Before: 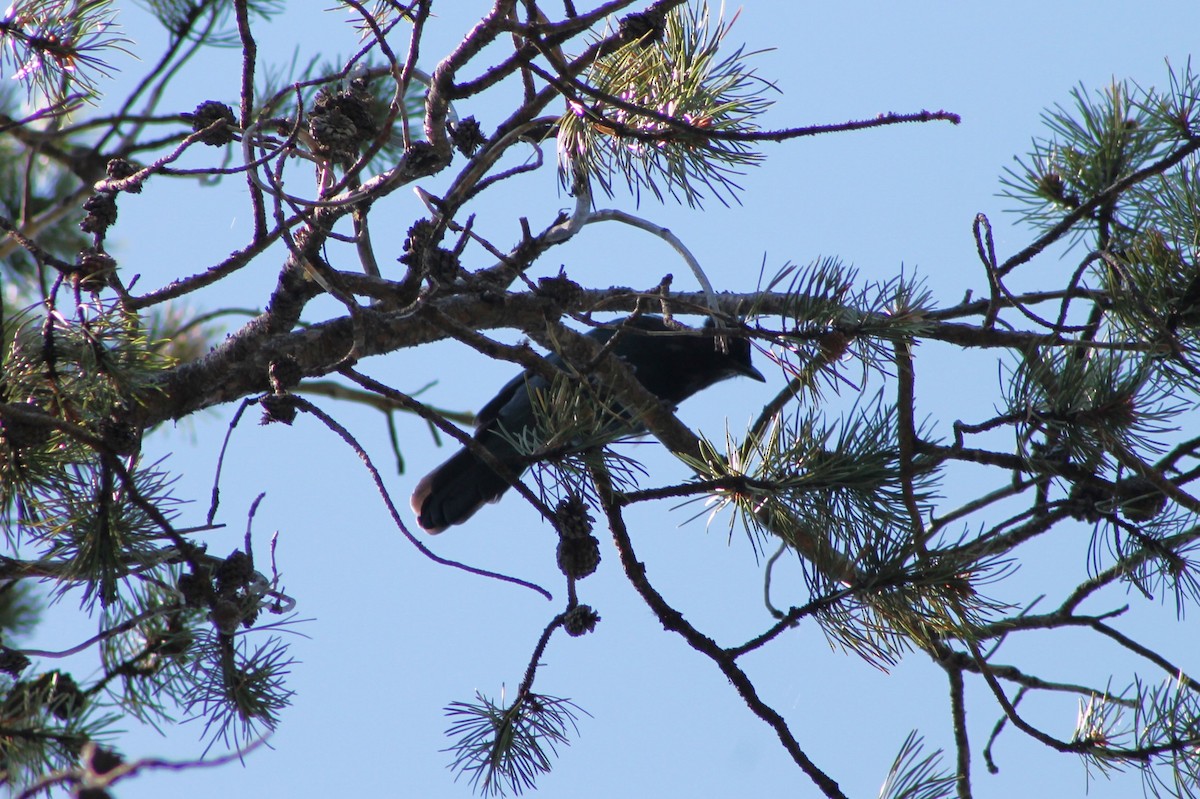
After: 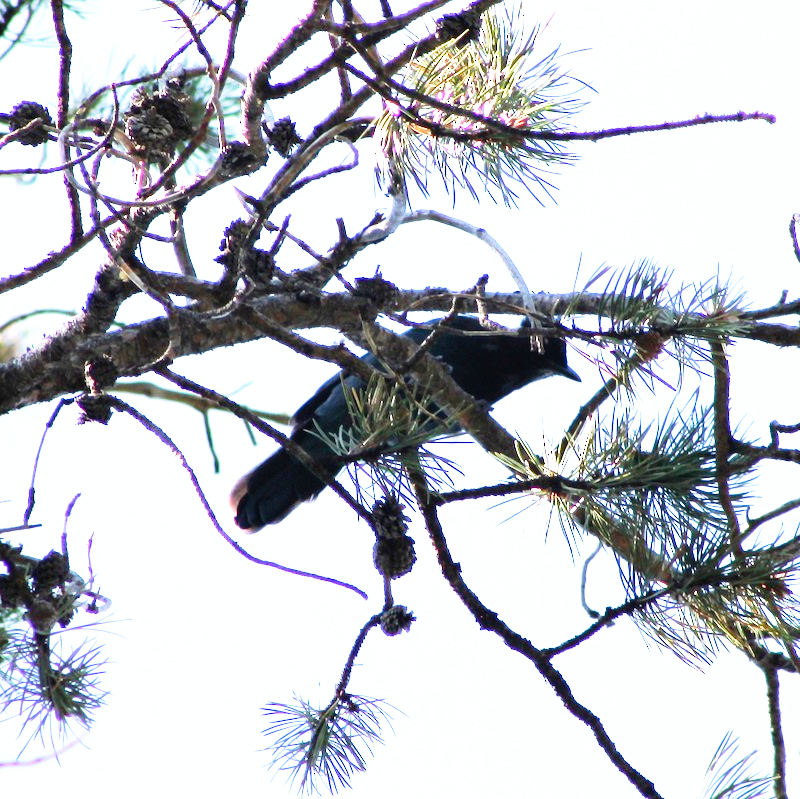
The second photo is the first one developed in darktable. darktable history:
crop: left 15.367%, right 17.886%
base curve: curves: ch0 [(0, 0) (0.012, 0.01) (0.073, 0.168) (0.31, 0.711) (0.645, 0.957) (1, 1)], preserve colors none
tone equalizer: -8 EV 0 EV, -7 EV 0.001 EV, -6 EV -0.001 EV, -5 EV -0.005 EV, -4 EV -0.062 EV, -3 EV -0.226 EV, -2 EV -0.289 EV, -1 EV 0.102 EV, +0 EV 0.288 EV, smoothing diameter 24.82%, edges refinement/feathering 9.91, preserve details guided filter
exposure: black level correction 0, exposure 0.701 EV, compensate exposure bias true, compensate highlight preservation false
